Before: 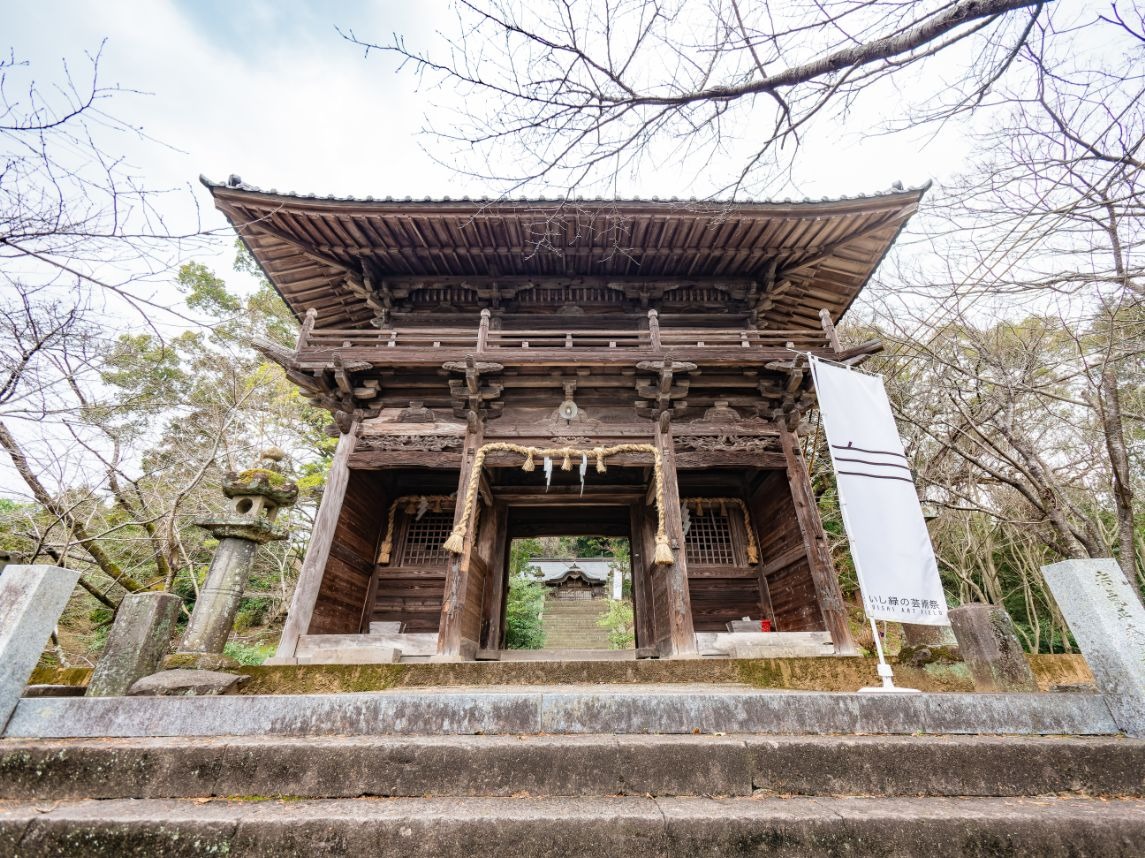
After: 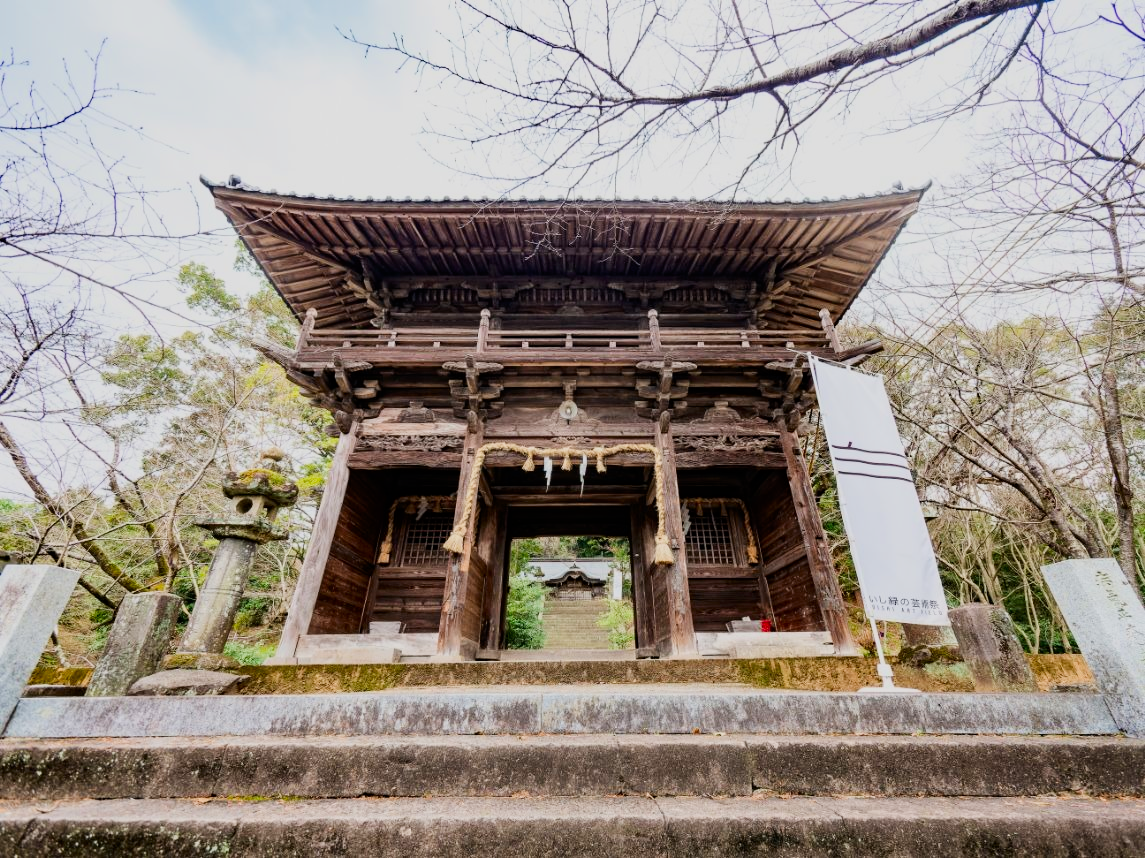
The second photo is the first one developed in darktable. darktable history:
filmic rgb: black relative exposure -16 EV, white relative exposure 6.92 EV, hardness 4.7
contrast brightness saturation: contrast 0.18, saturation 0.3
